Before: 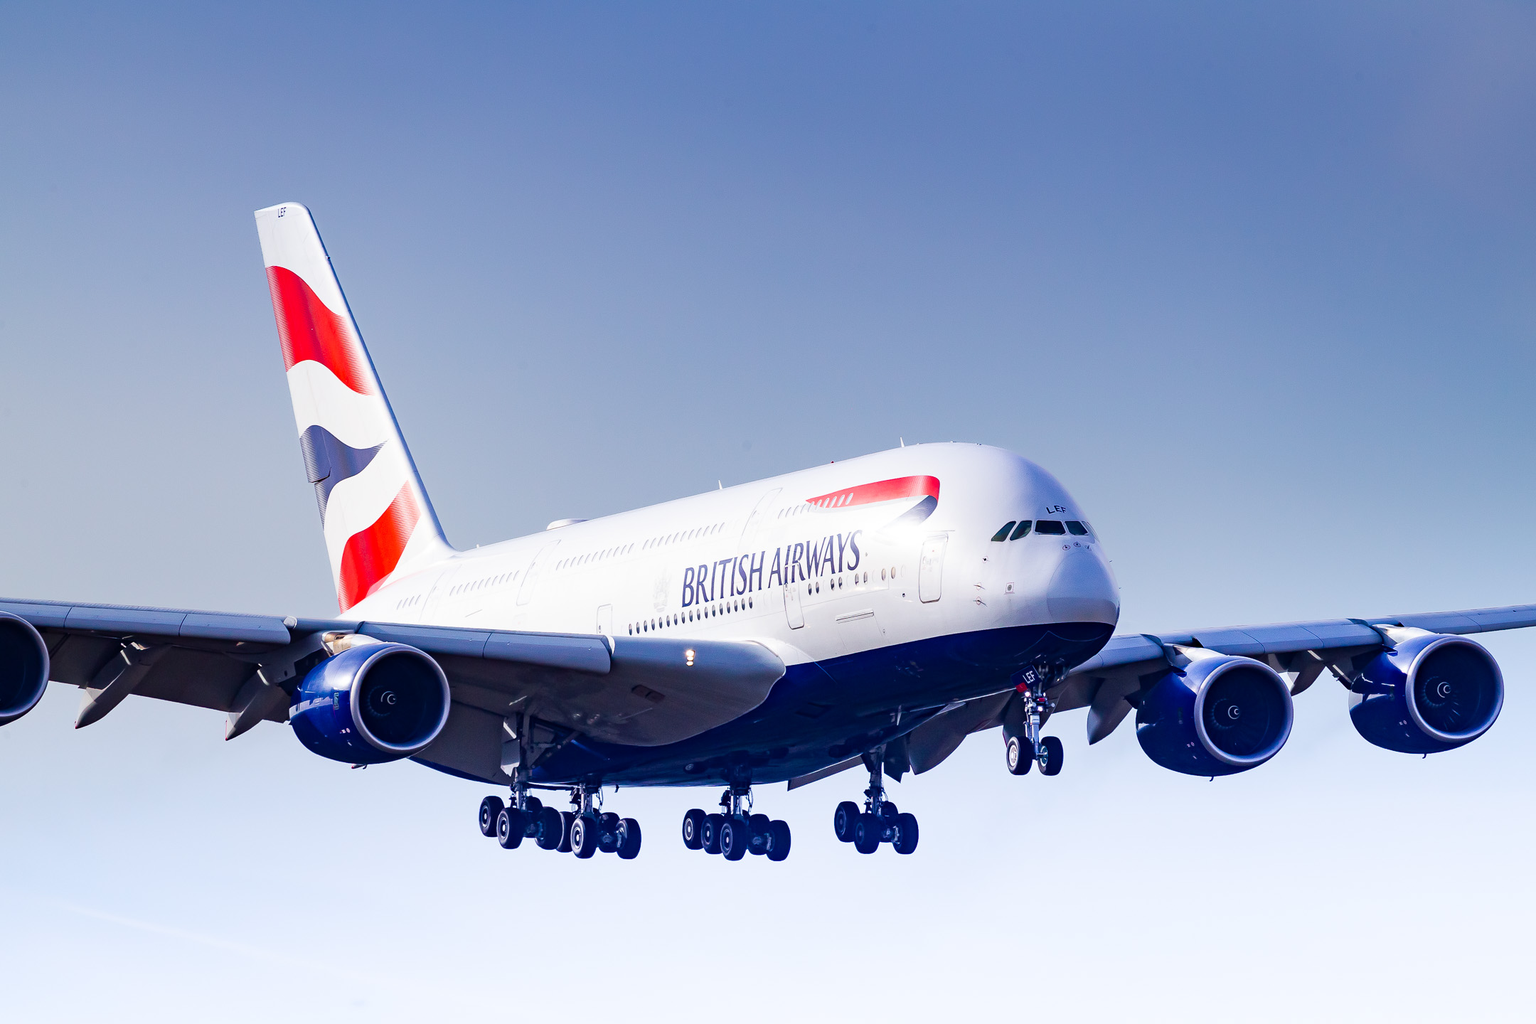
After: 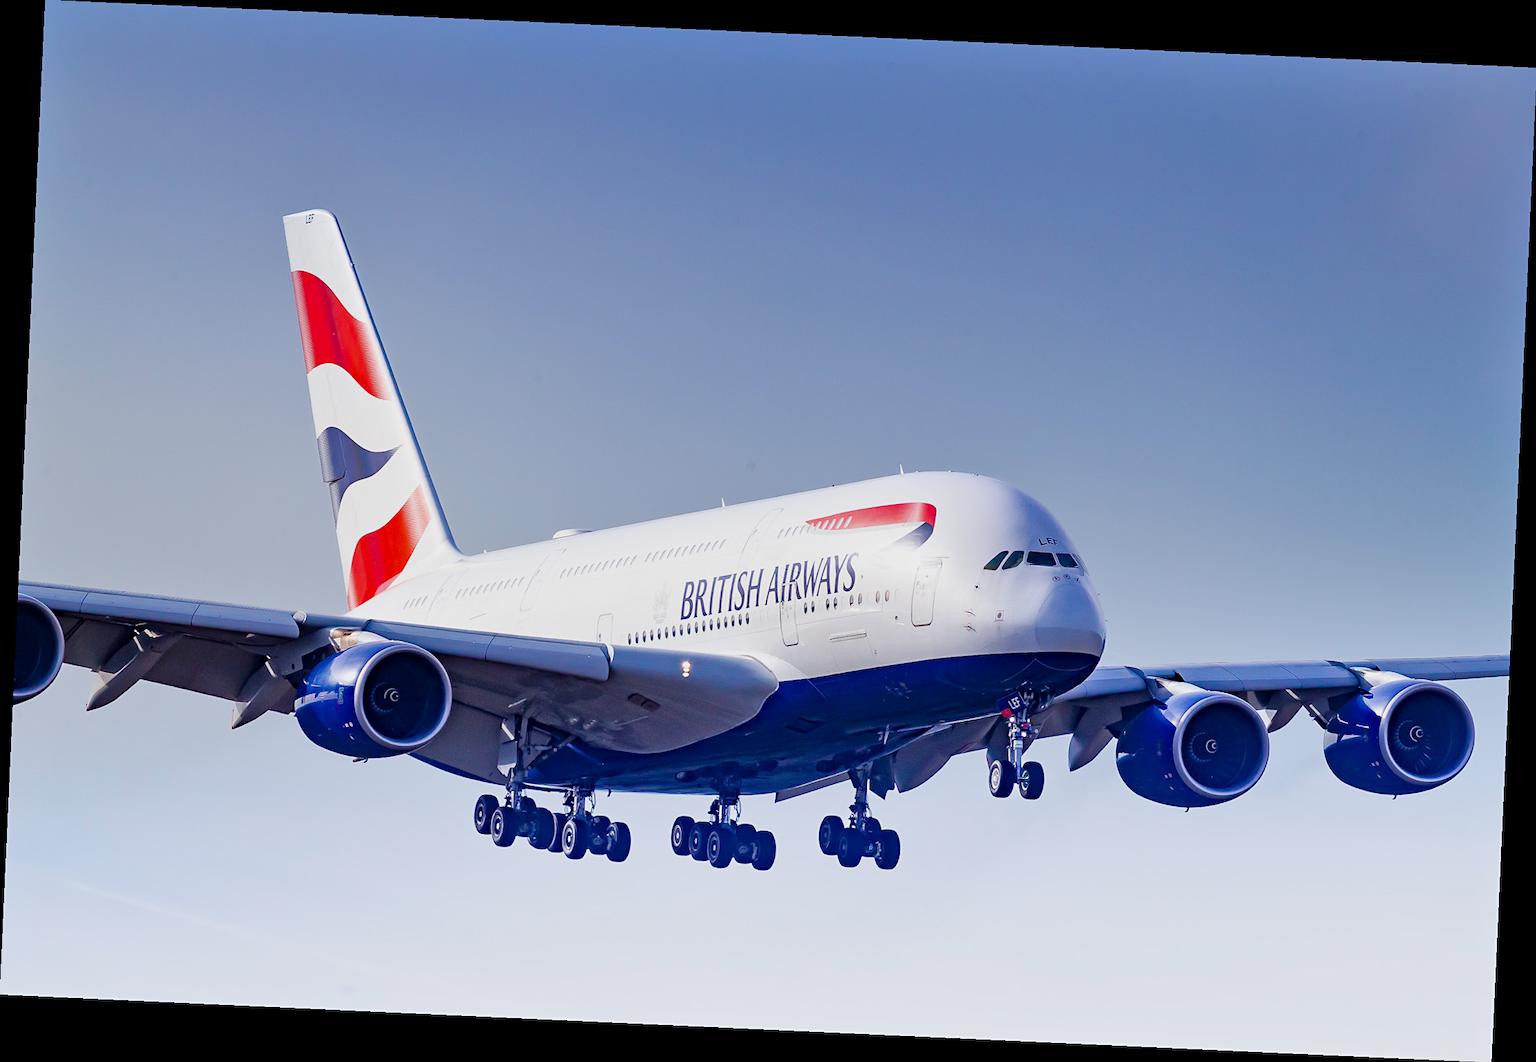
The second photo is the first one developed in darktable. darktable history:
tone equalizer: -7 EV 0.15 EV, -6 EV 0.597 EV, -5 EV 1.14 EV, -4 EV 1.31 EV, -3 EV 1.16 EV, -2 EV 0.6 EV, -1 EV 0.146 EV
local contrast: mode bilateral grid, contrast 20, coarseness 50, detail 120%, midtone range 0.2
crop and rotate: angle -2.62°
exposure: exposure -0.325 EV, compensate highlight preservation false
sharpen: amount 0.21
